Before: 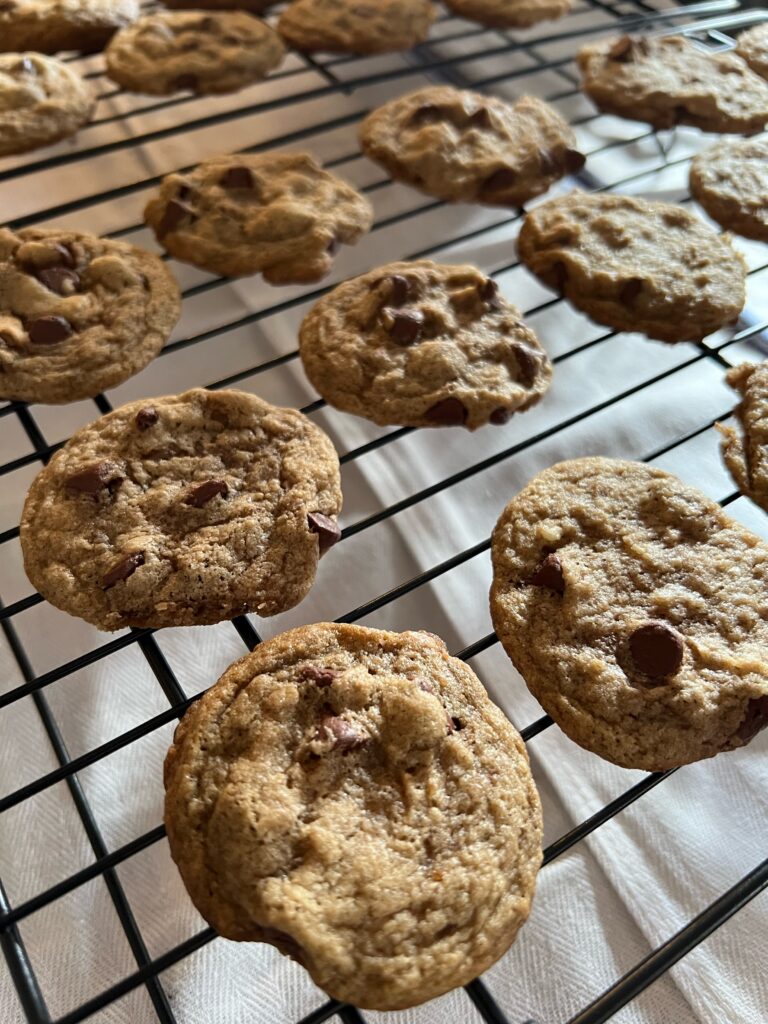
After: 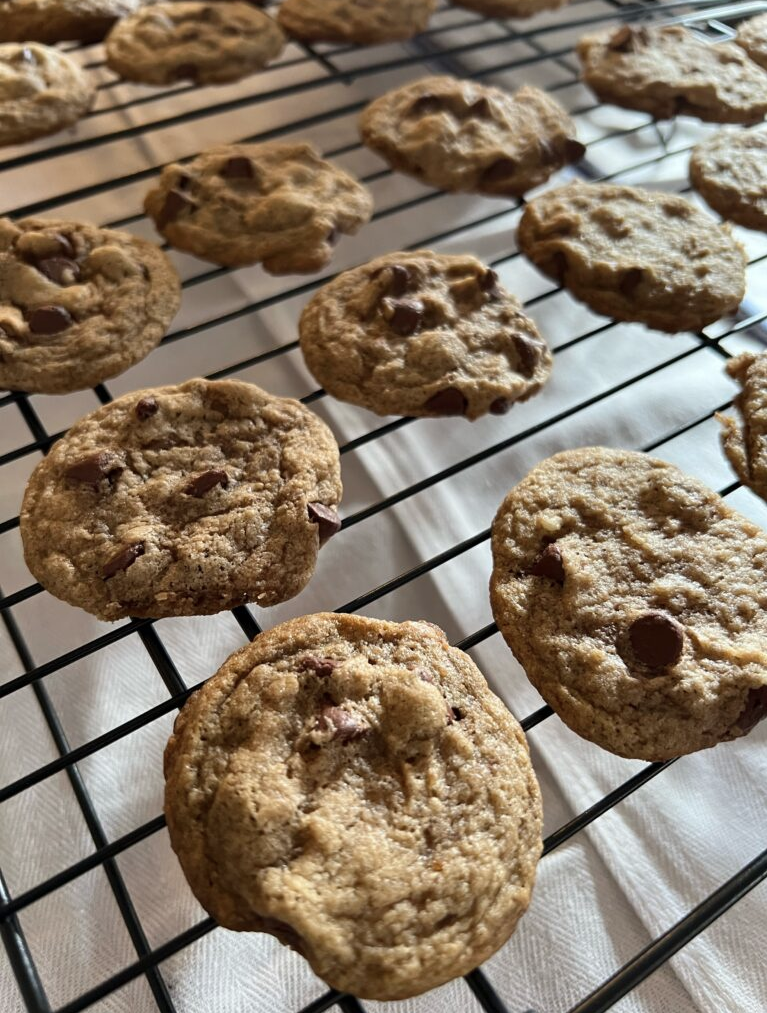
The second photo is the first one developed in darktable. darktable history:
contrast brightness saturation: saturation -0.1
crop: top 1.049%, right 0.001%
